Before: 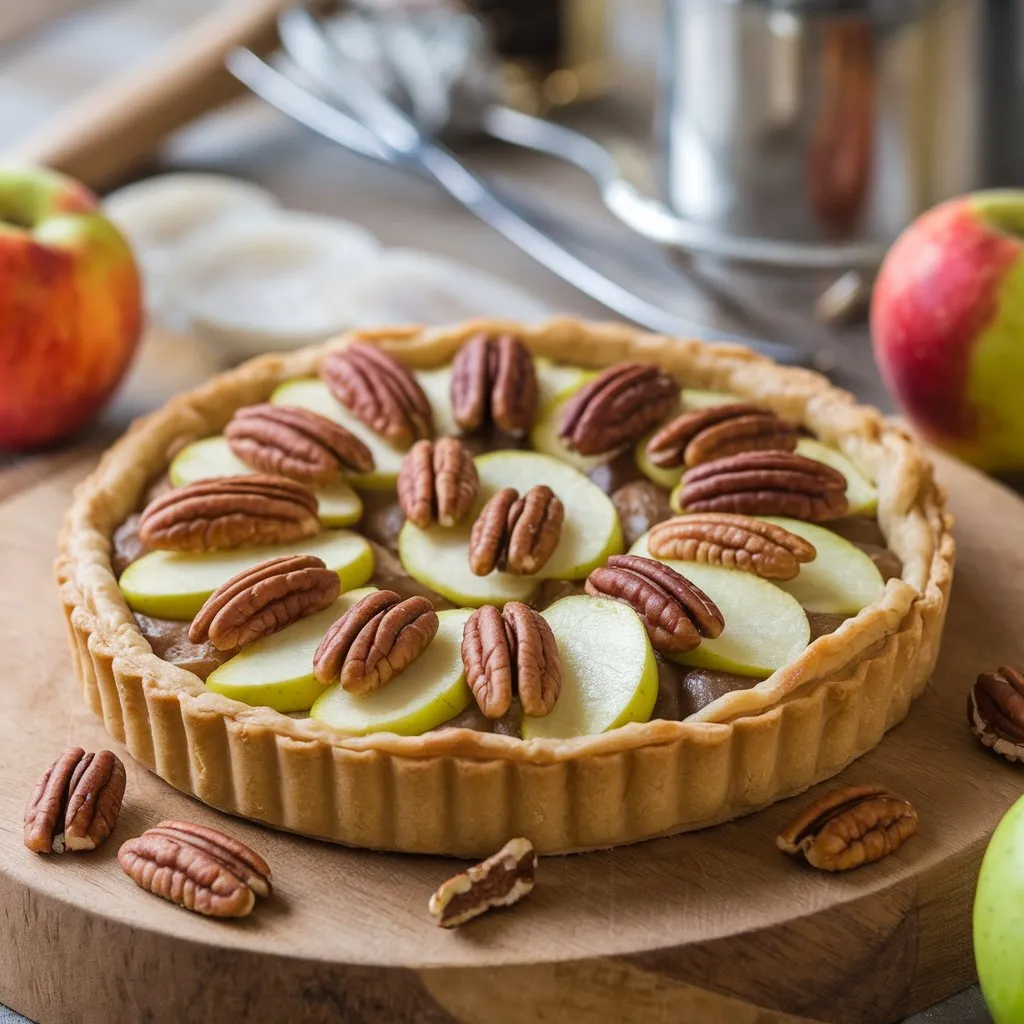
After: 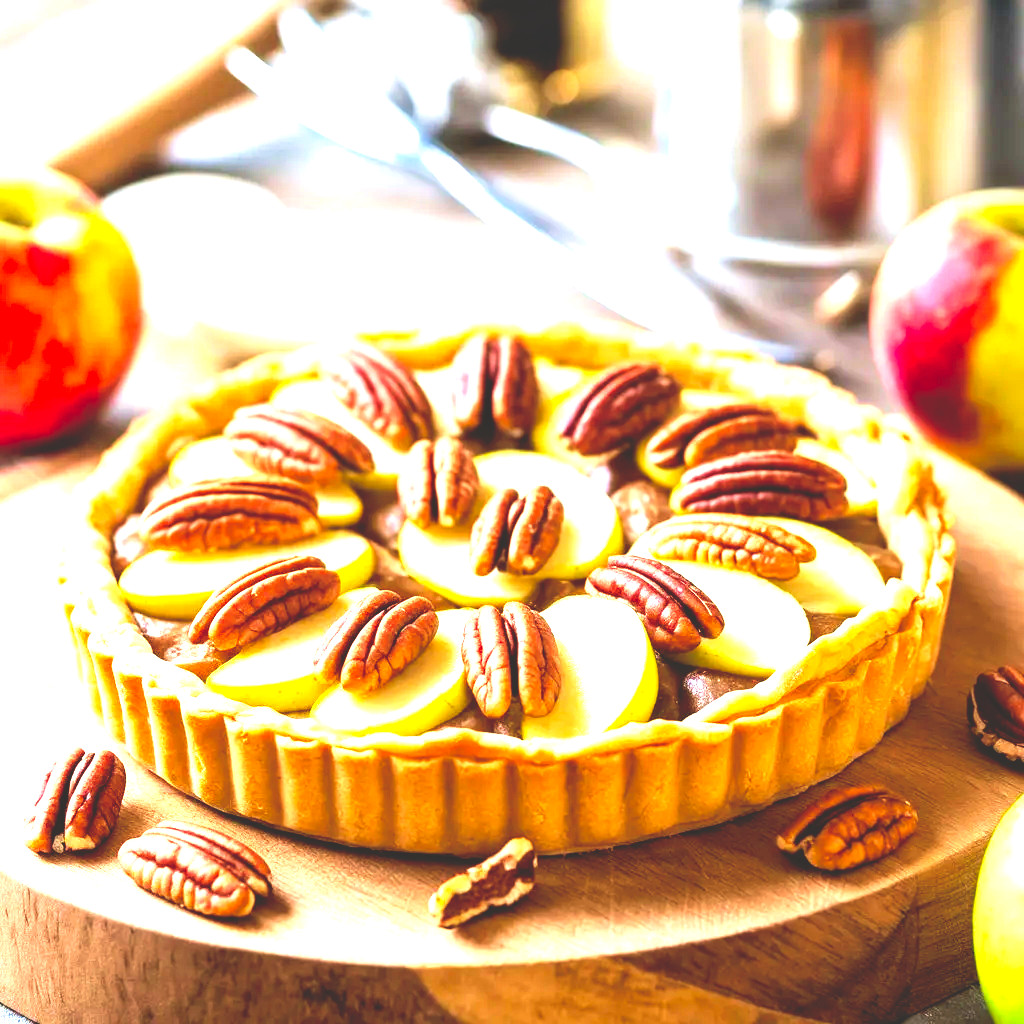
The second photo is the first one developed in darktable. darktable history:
exposure: exposure 2 EV, compensate exposure bias true, compensate highlight preservation false
base curve: curves: ch0 [(0, 0.02) (0.083, 0.036) (1, 1)], preserve colors none
contrast brightness saturation: contrast 0.07, brightness 0.08, saturation 0.18
velvia: on, module defaults
